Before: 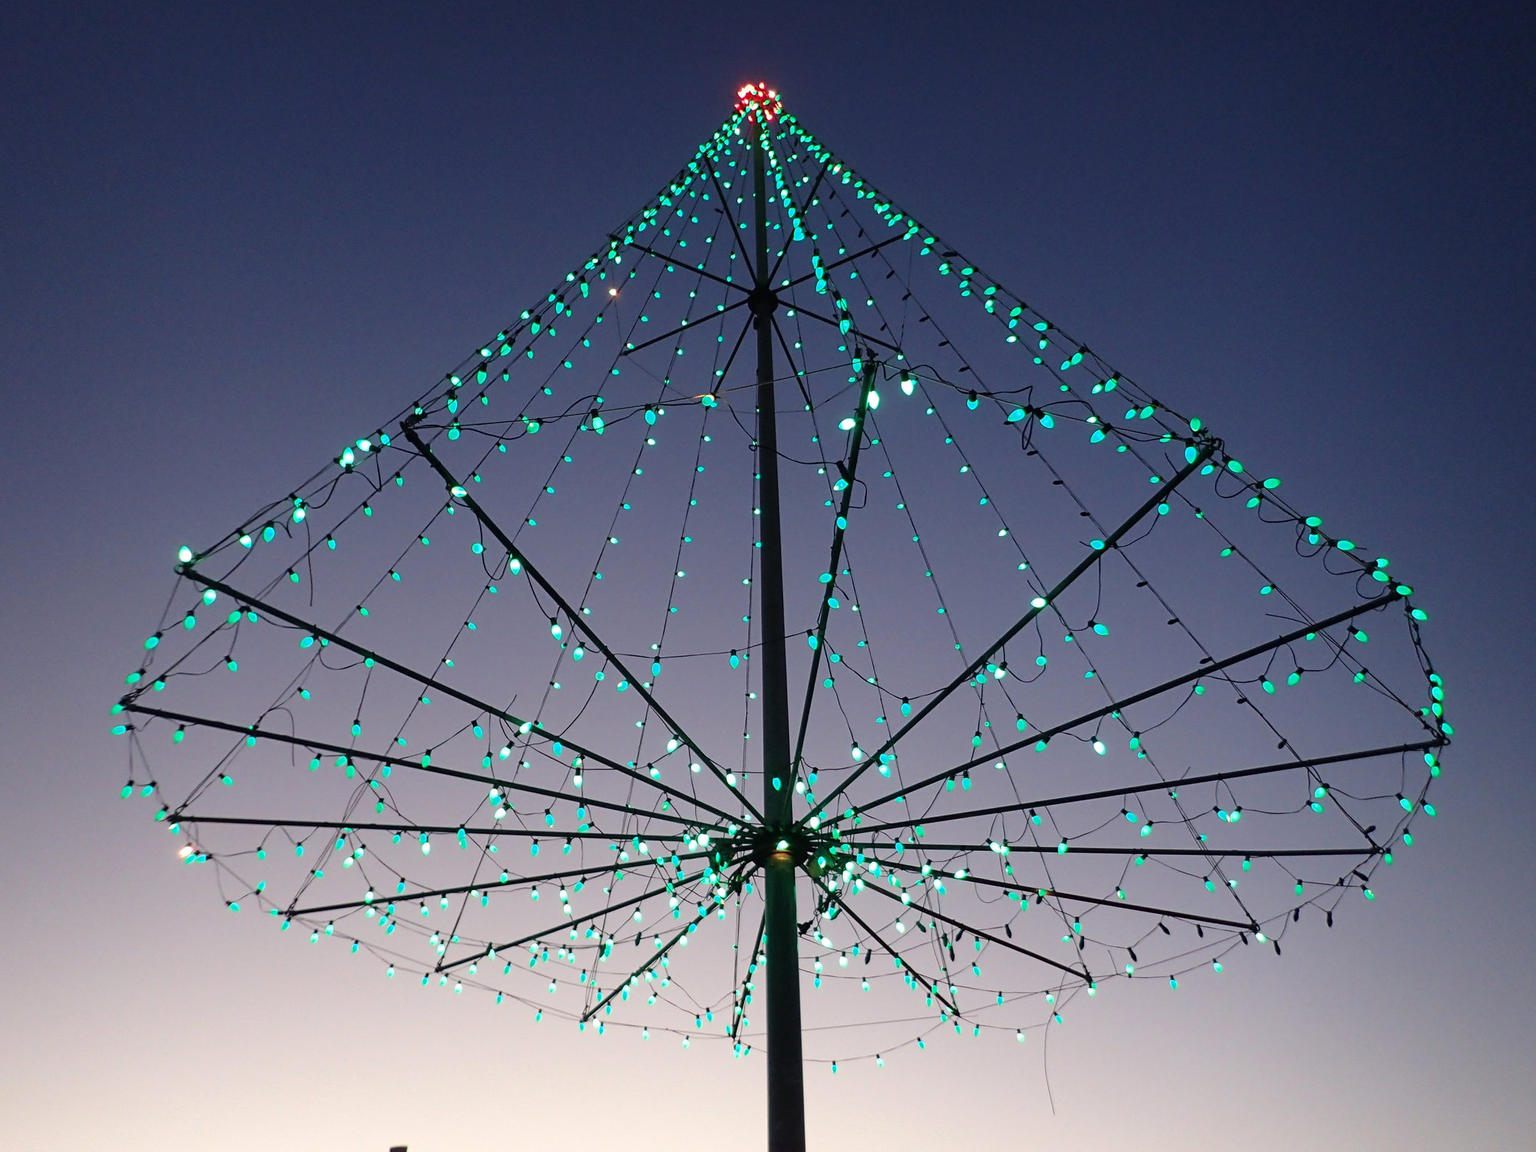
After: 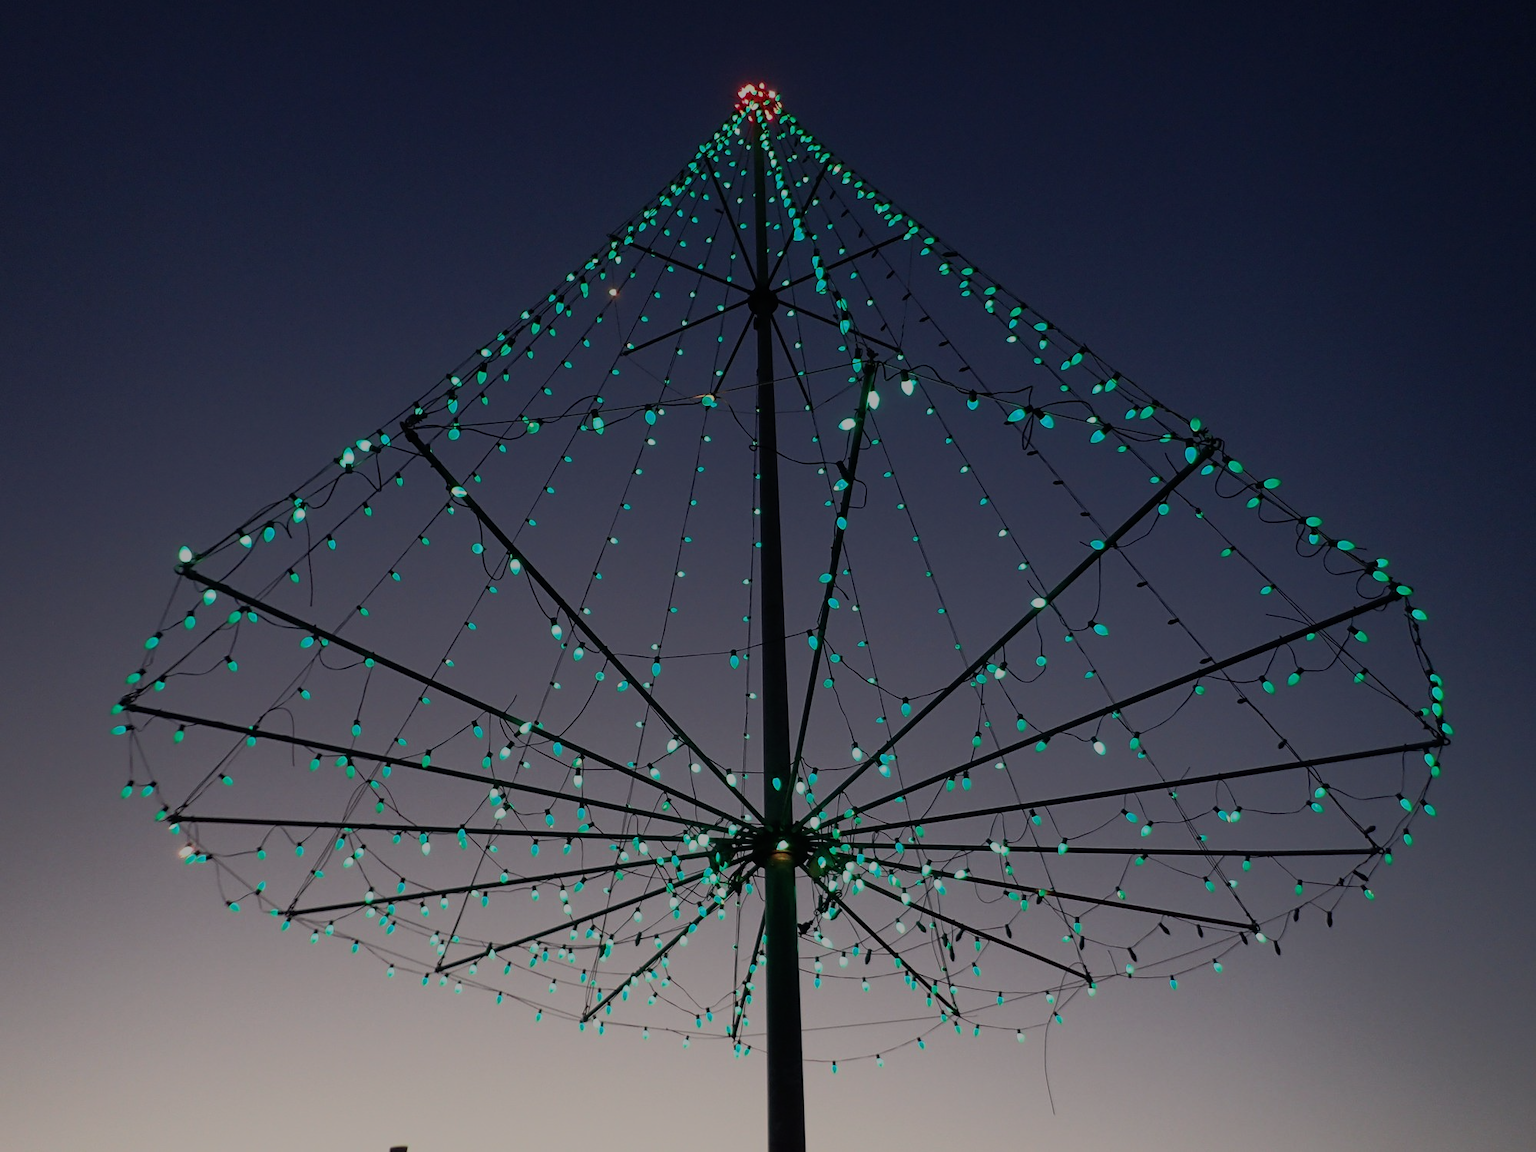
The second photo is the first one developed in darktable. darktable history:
tone equalizer: -8 EV -1.99 EV, -7 EV -1.99 EV, -6 EV -1.98 EV, -5 EV -1.97 EV, -4 EV -1.97 EV, -3 EV -1.98 EV, -2 EV -1.98 EV, -1 EV -1.62 EV, +0 EV -1.98 EV, edges refinement/feathering 500, mask exposure compensation -1.57 EV, preserve details no
exposure: exposure 0.493 EV, compensate highlight preservation false
